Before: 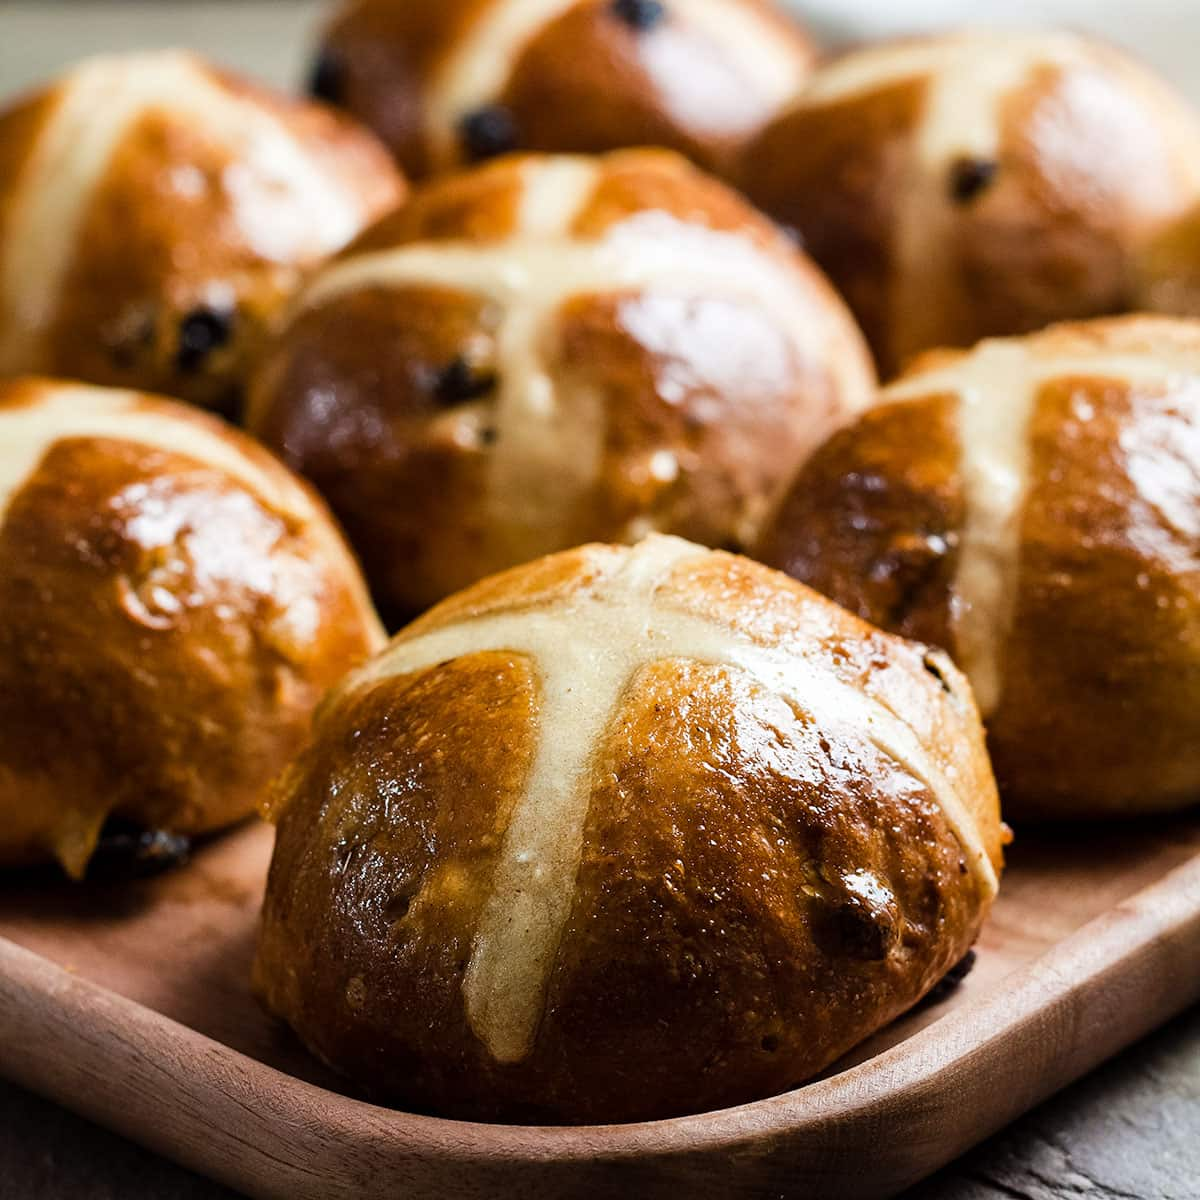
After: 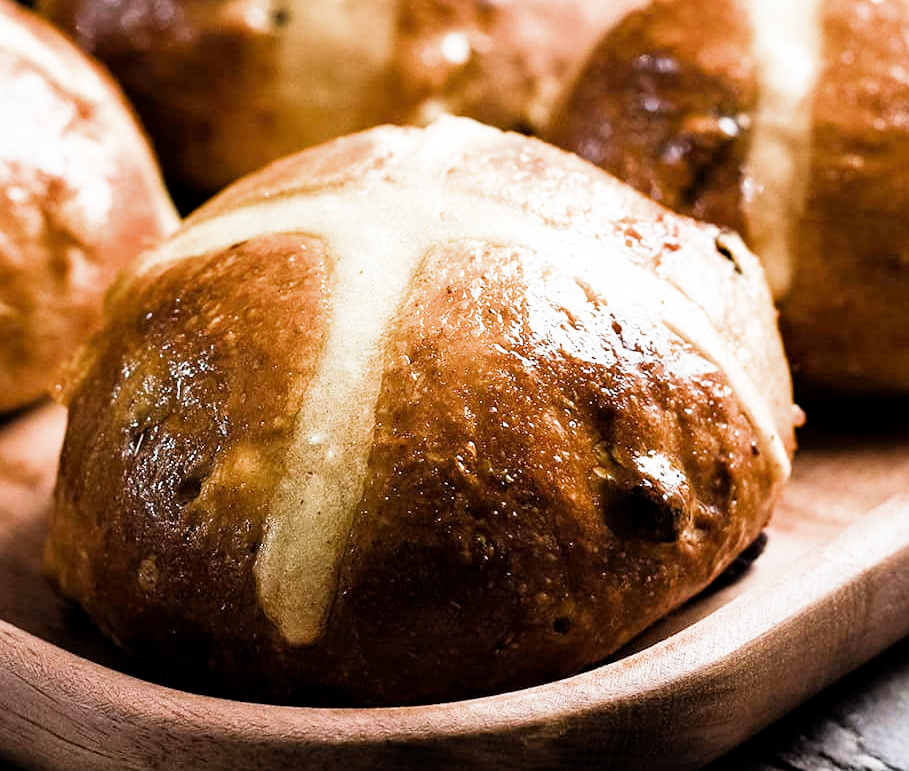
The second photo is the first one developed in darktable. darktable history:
filmic rgb: middle gray luminance 9.49%, black relative exposure -10.64 EV, white relative exposure 3.44 EV, target black luminance 0%, hardness 6, latitude 59.59%, contrast 1.093, highlights saturation mix 3.67%, shadows ↔ highlights balance 28.44%, add noise in highlights 0.001, color science v3 (2019), use custom middle-gray values true, contrast in highlights soft
crop and rotate: left 17.403%, top 34.851%, right 6.796%, bottom 0.873%
